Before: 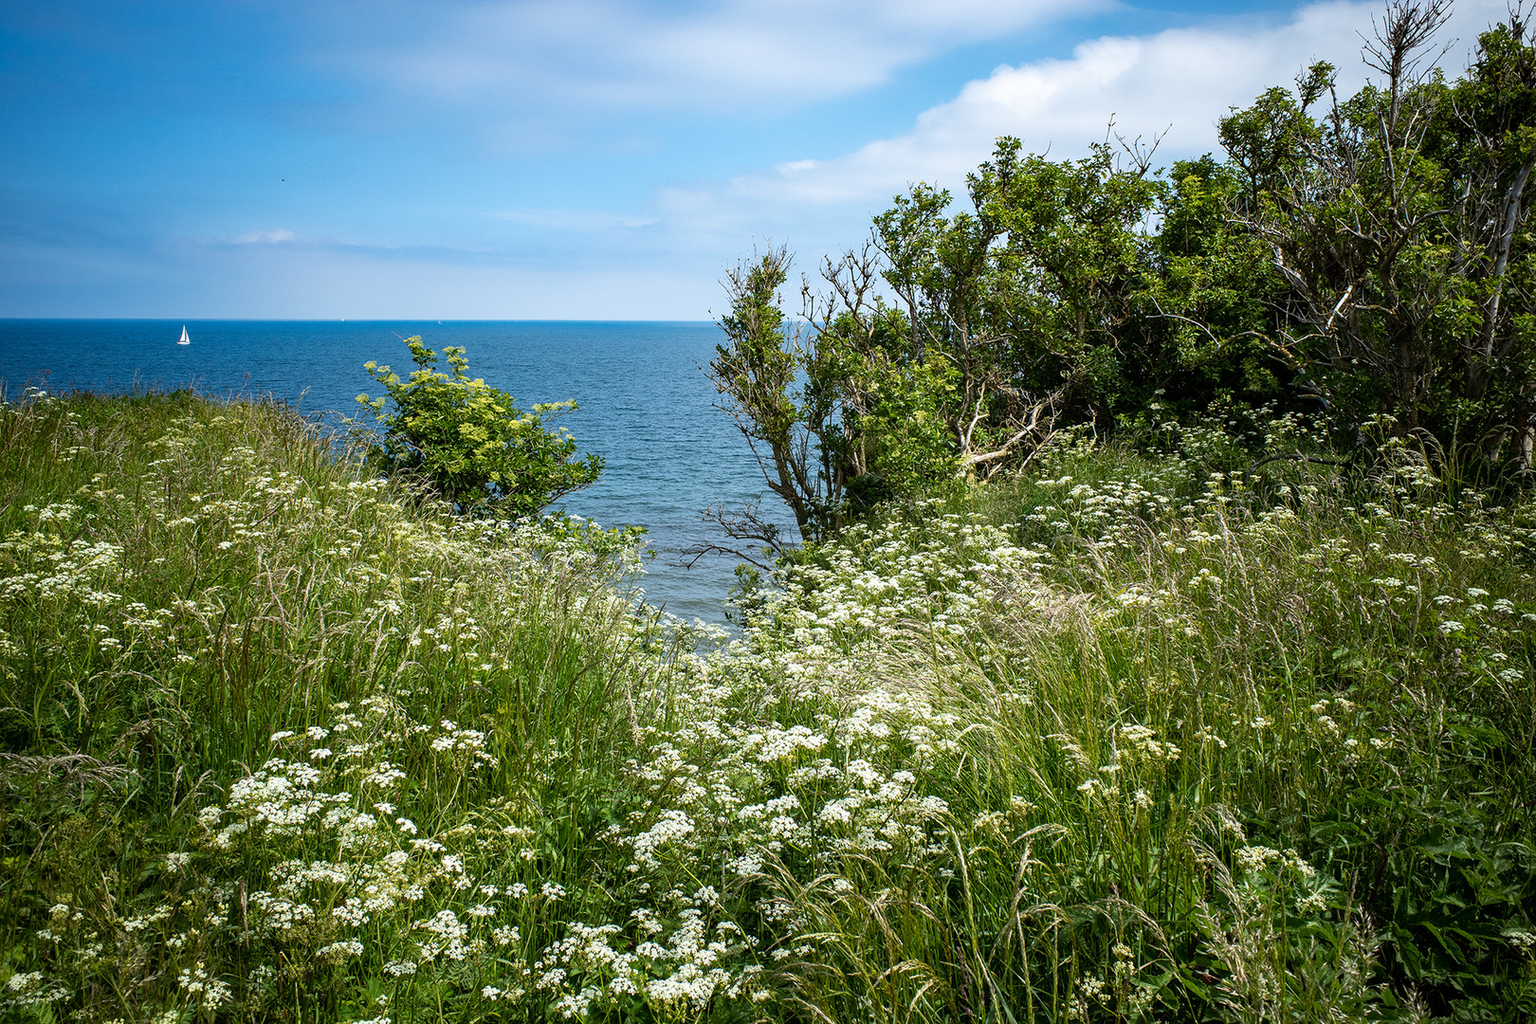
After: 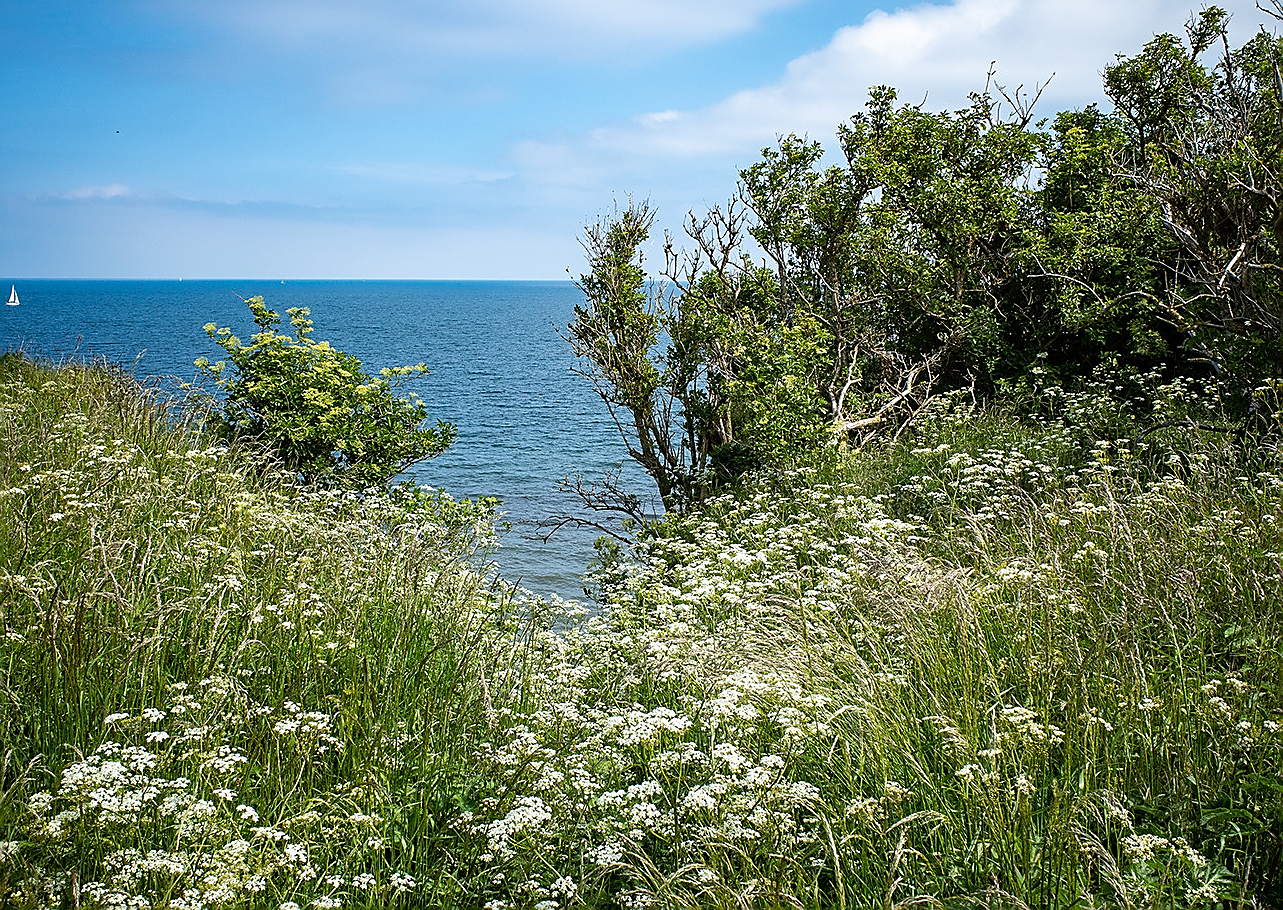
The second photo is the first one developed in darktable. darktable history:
sharpen: radius 1.4, amount 1.25, threshold 0.7
crop: left 11.225%, top 5.381%, right 9.565%, bottom 10.314%
